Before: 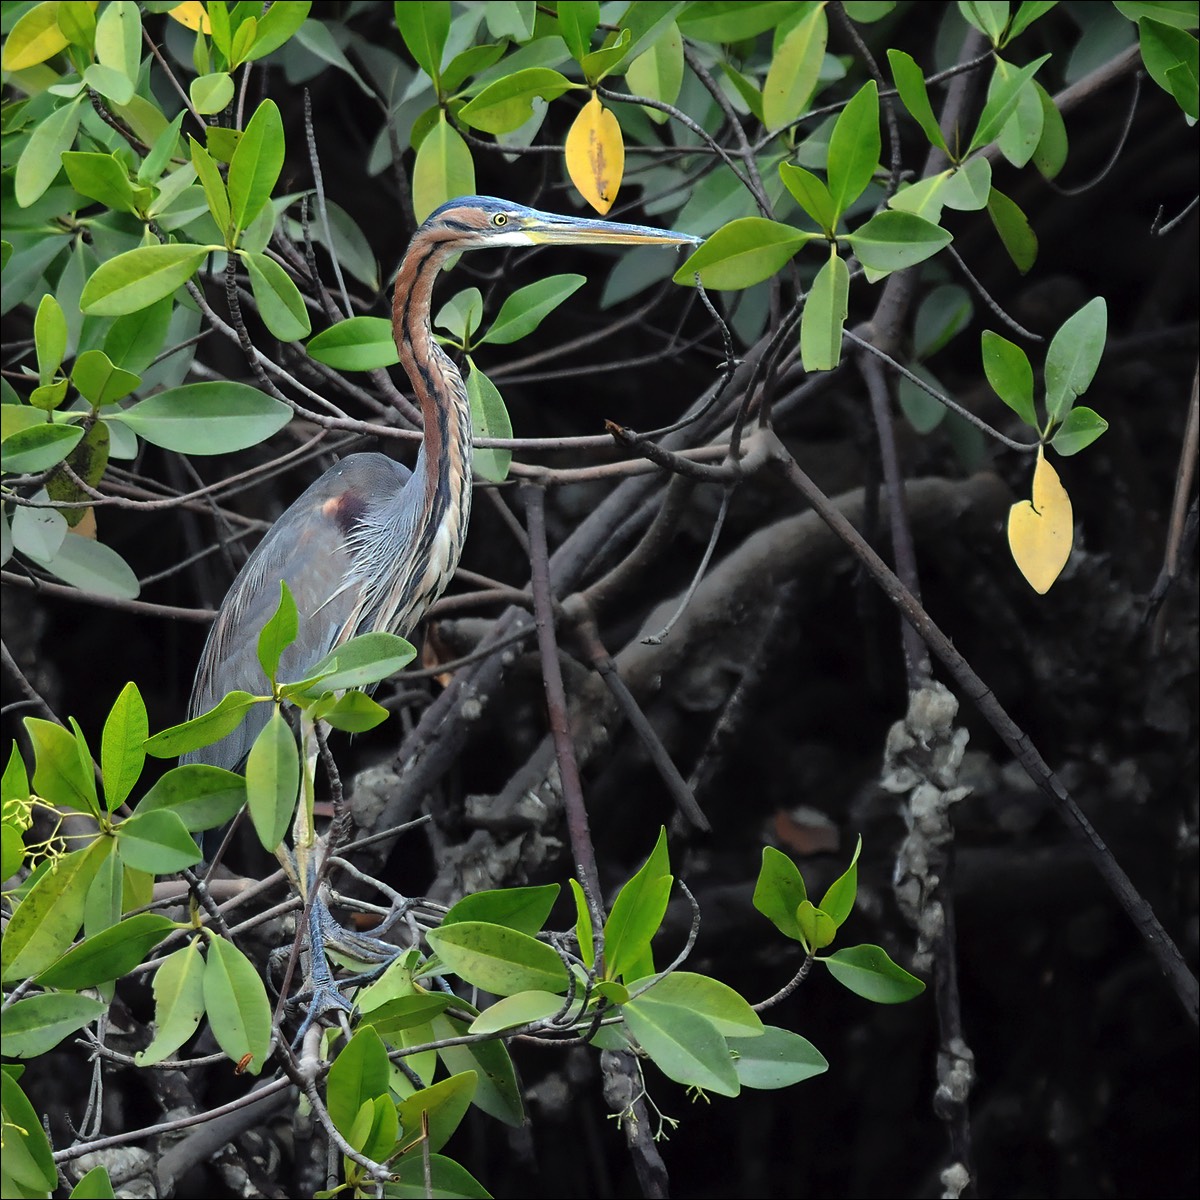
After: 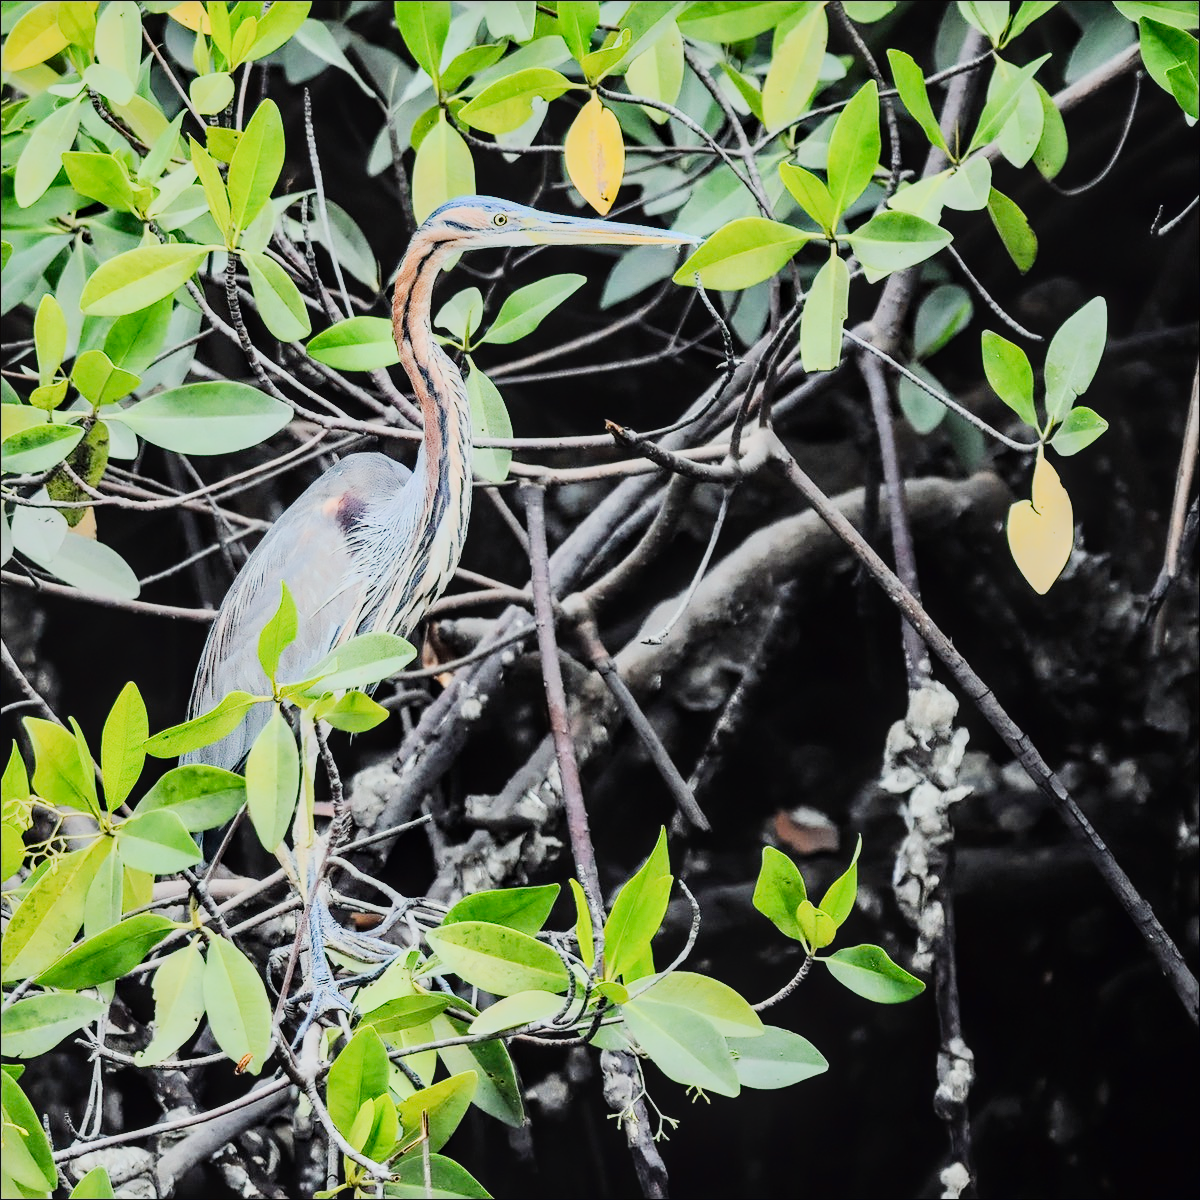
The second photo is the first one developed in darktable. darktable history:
local contrast: on, module defaults
base curve: curves: ch0 [(0, 0) (0.007, 0.004) (0.027, 0.03) (0.046, 0.07) (0.207, 0.54) (0.442, 0.872) (0.673, 0.972) (1, 1)]
tone curve: curves: ch0 [(0, 0) (0.091, 0.066) (0.184, 0.16) (0.491, 0.519) (0.748, 0.765) (1, 0.919)]; ch1 [(0, 0) (0.179, 0.173) (0.322, 0.32) (0.424, 0.424) (0.502, 0.504) (0.56, 0.575) (0.631, 0.675) (0.777, 0.806) (1, 1)]; ch2 [(0, 0) (0.434, 0.447) (0.497, 0.498) (0.539, 0.566) (0.676, 0.691) (1, 1)], preserve colors none
